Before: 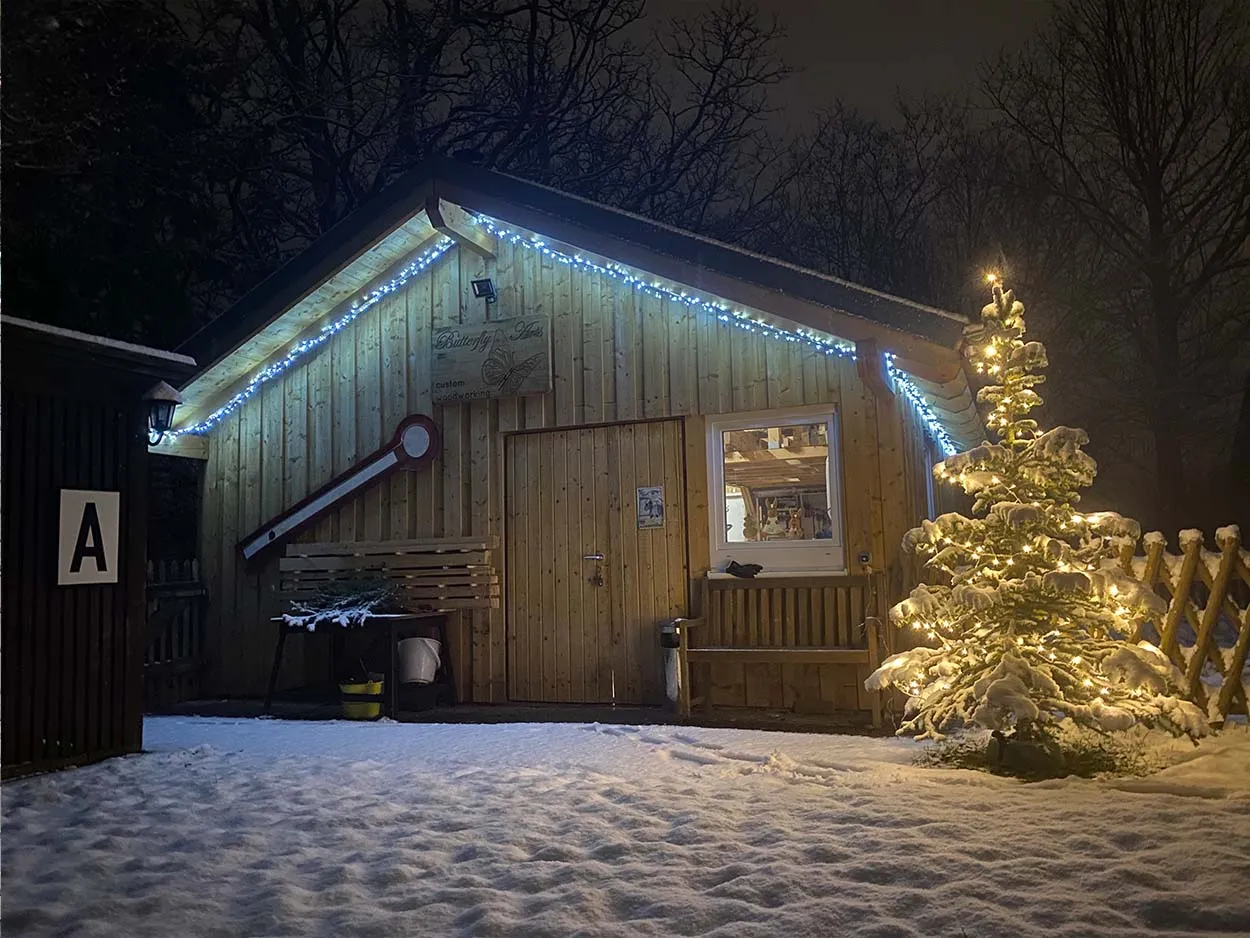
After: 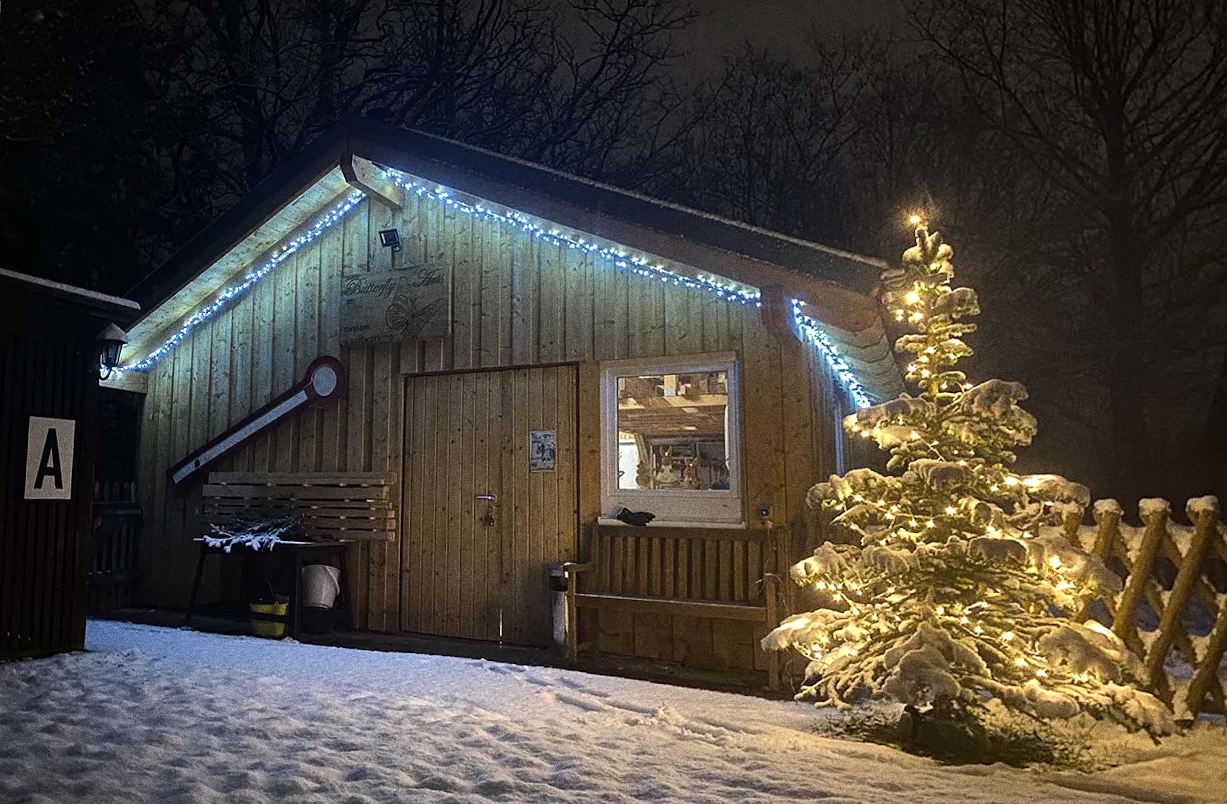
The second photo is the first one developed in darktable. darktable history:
grain: coarseness 0.09 ISO, strength 40%
rotate and perspective: rotation 1.69°, lens shift (vertical) -0.023, lens shift (horizontal) -0.291, crop left 0.025, crop right 0.988, crop top 0.092, crop bottom 0.842
tone equalizer: -8 EV -0.417 EV, -7 EV -0.389 EV, -6 EV -0.333 EV, -5 EV -0.222 EV, -3 EV 0.222 EV, -2 EV 0.333 EV, -1 EV 0.389 EV, +0 EV 0.417 EV, edges refinement/feathering 500, mask exposure compensation -1.57 EV, preserve details no
